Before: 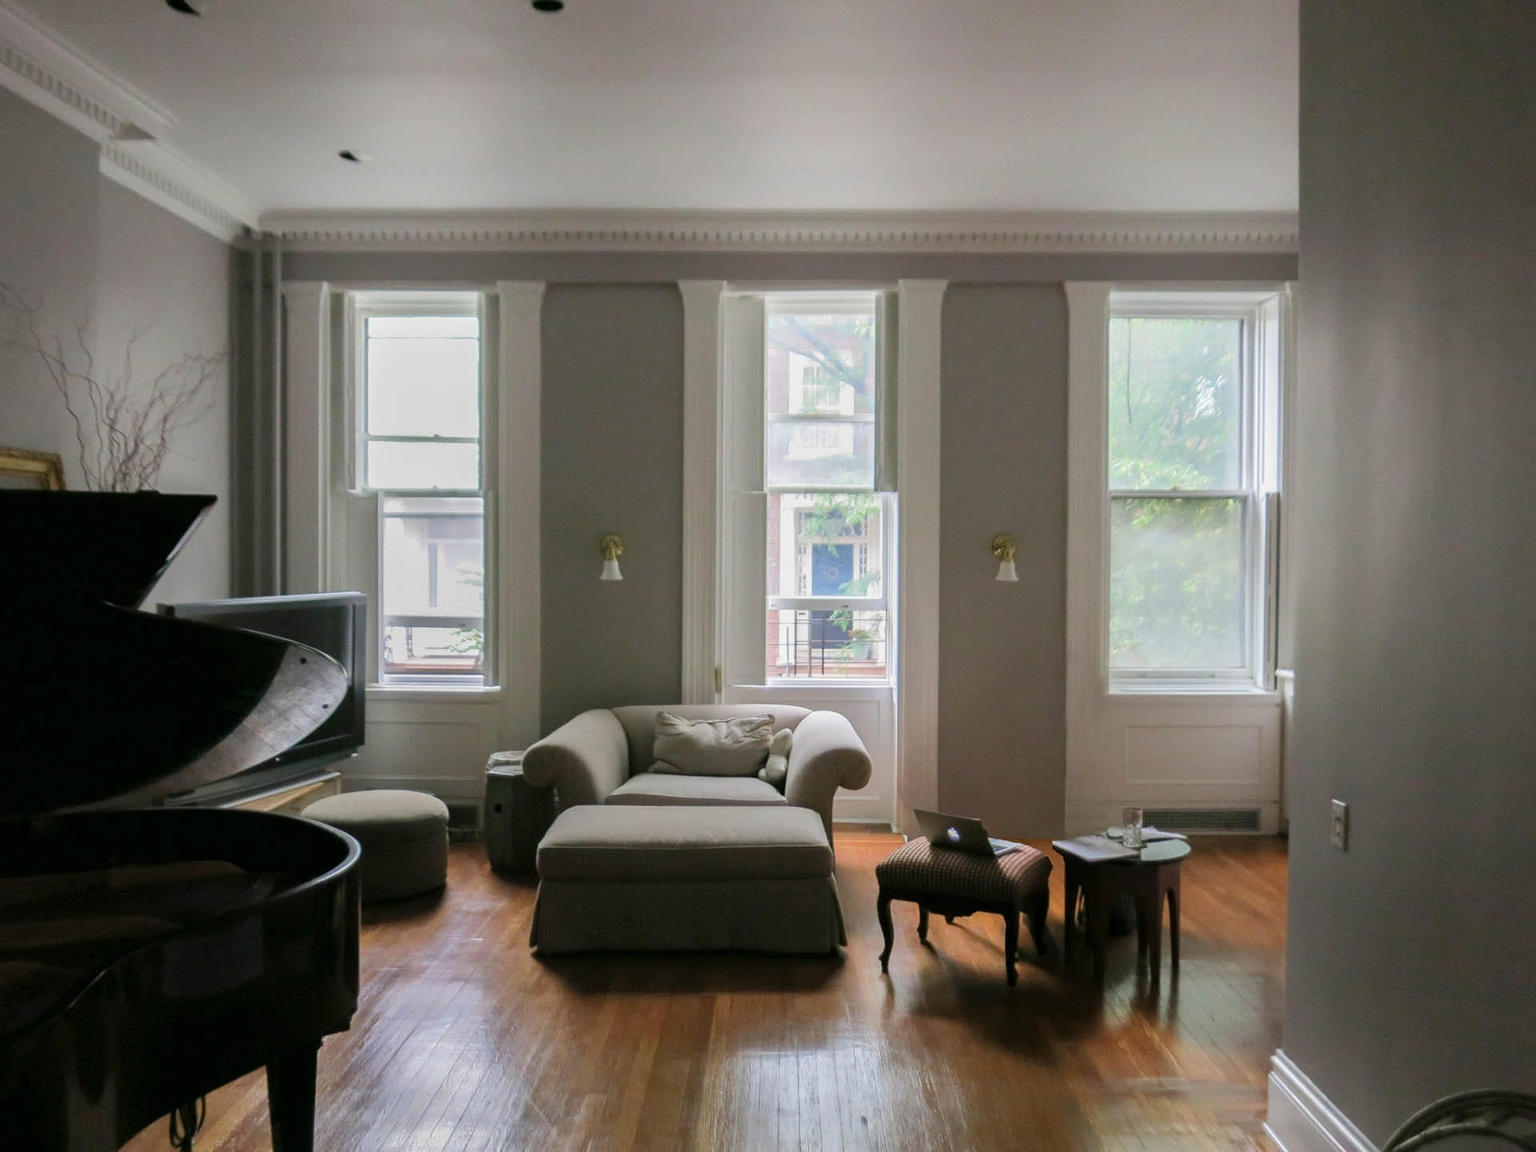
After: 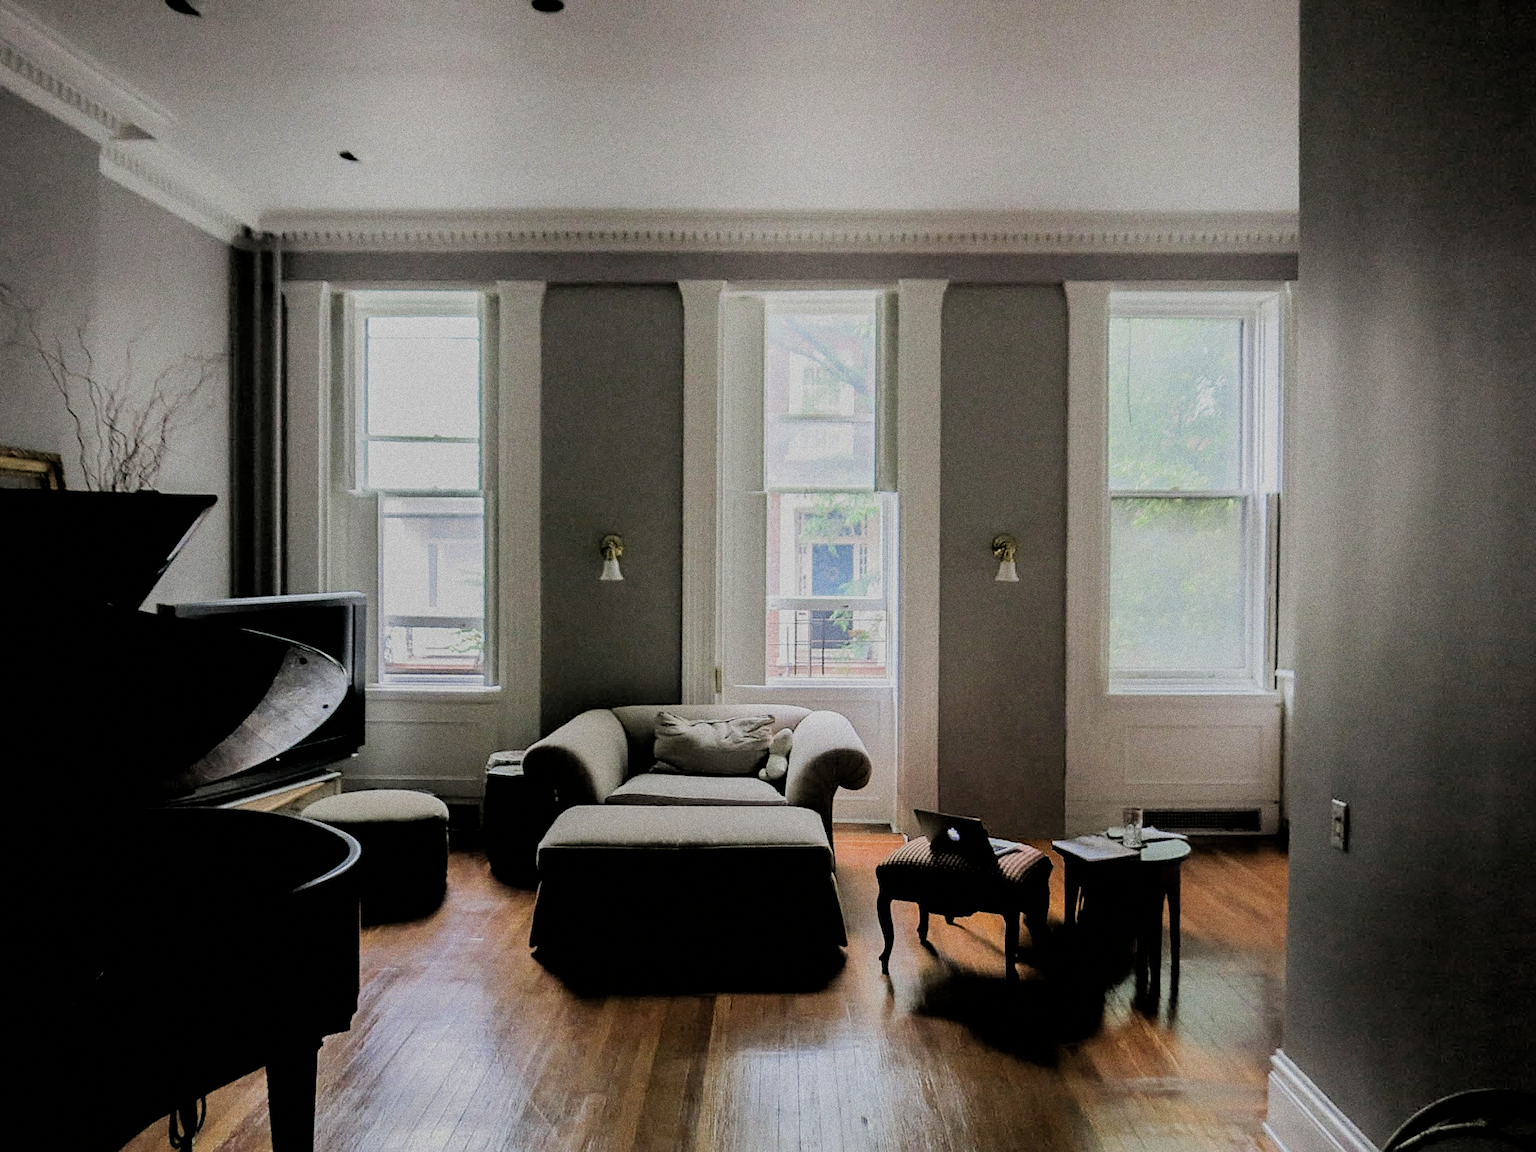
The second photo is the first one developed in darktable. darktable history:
grain: coarseness 0.09 ISO, strength 40%
filmic rgb: black relative exposure -3.21 EV, white relative exposure 7.02 EV, hardness 1.46, contrast 1.35
sharpen: on, module defaults
